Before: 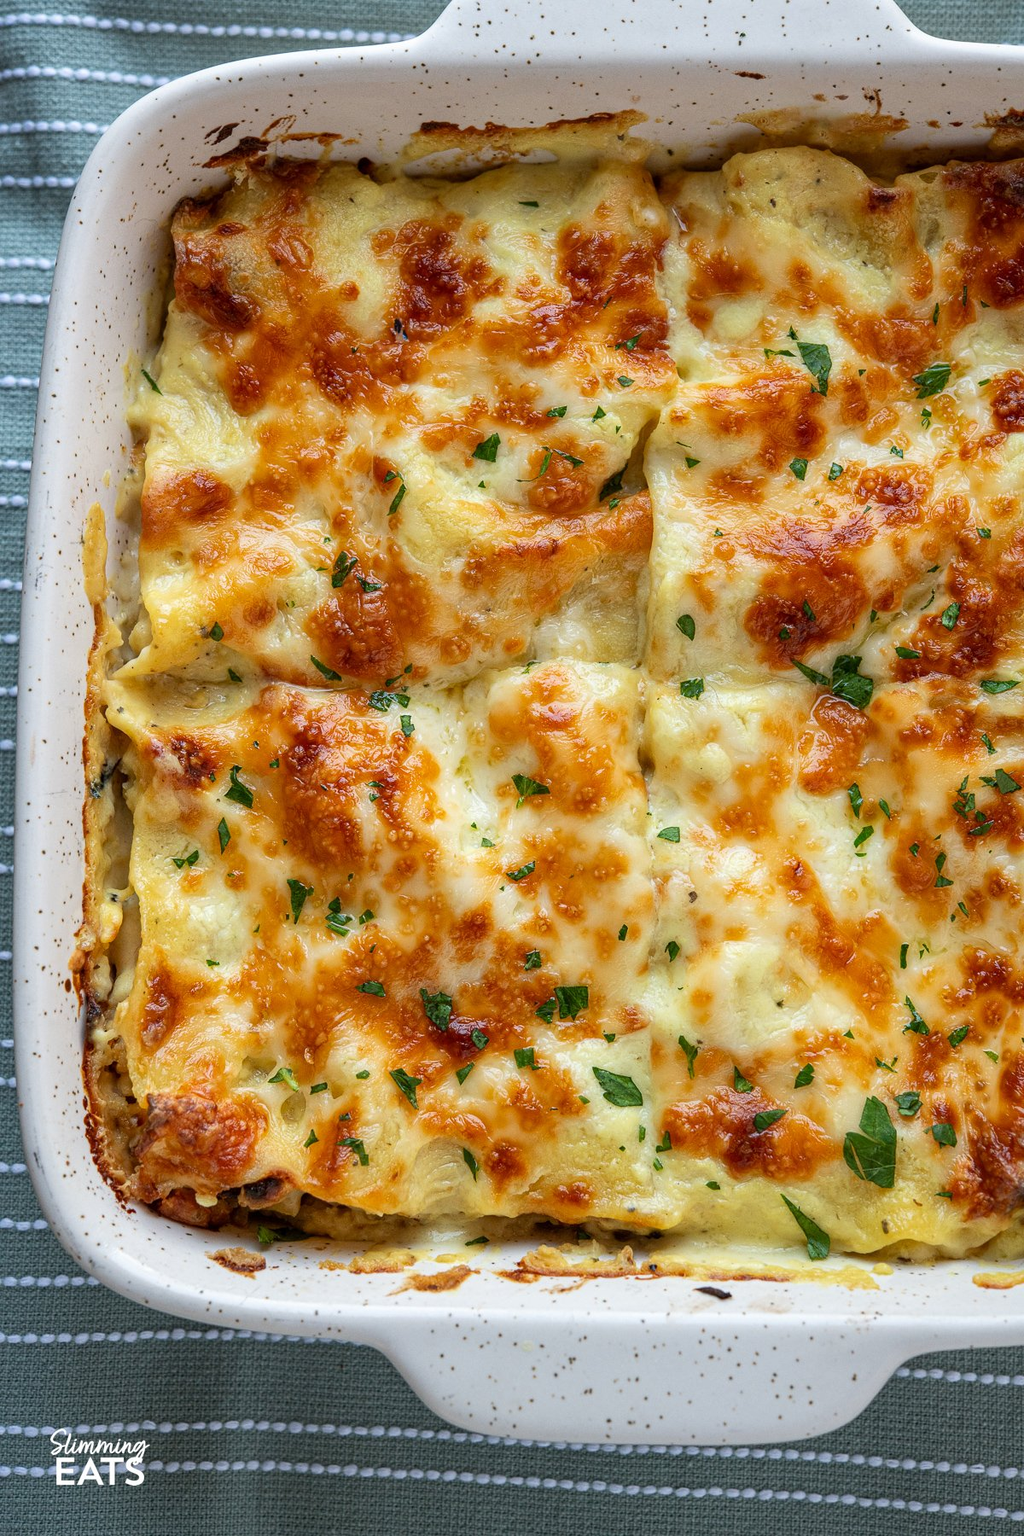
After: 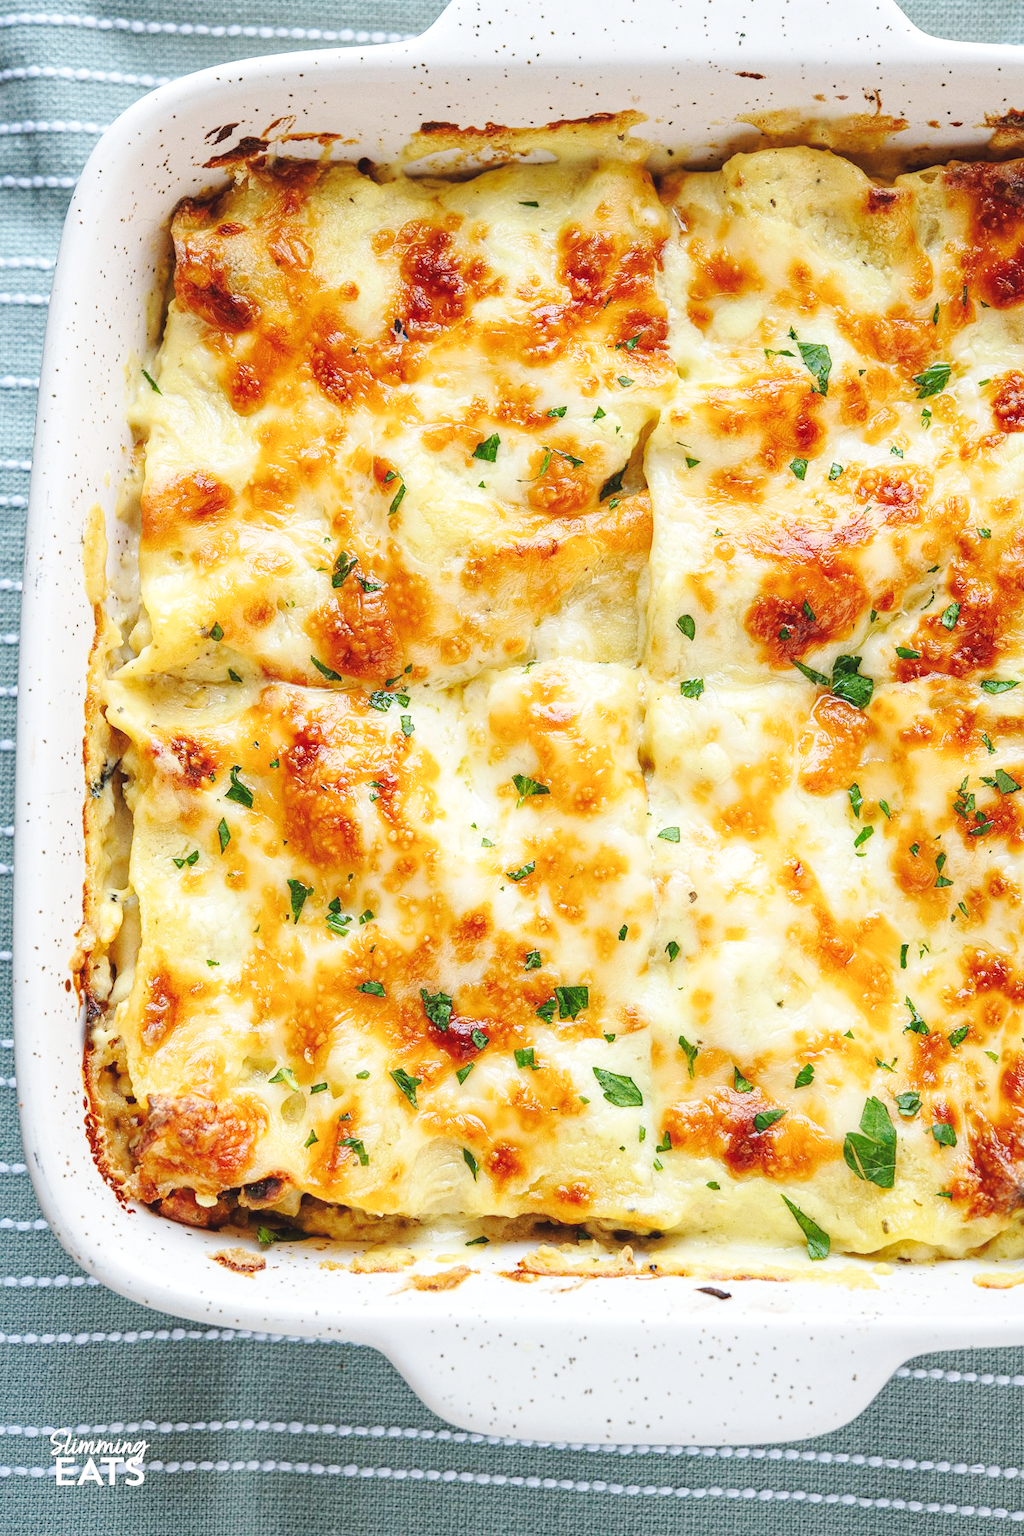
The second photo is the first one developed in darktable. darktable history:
exposure: exposure 0.201 EV, compensate highlight preservation false
base curve: curves: ch0 [(0, 0.007) (0.028, 0.063) (0.121, 0.311) (0.46, 0.743) (0.859, 0.957) (1, 1)], preserve colors none
